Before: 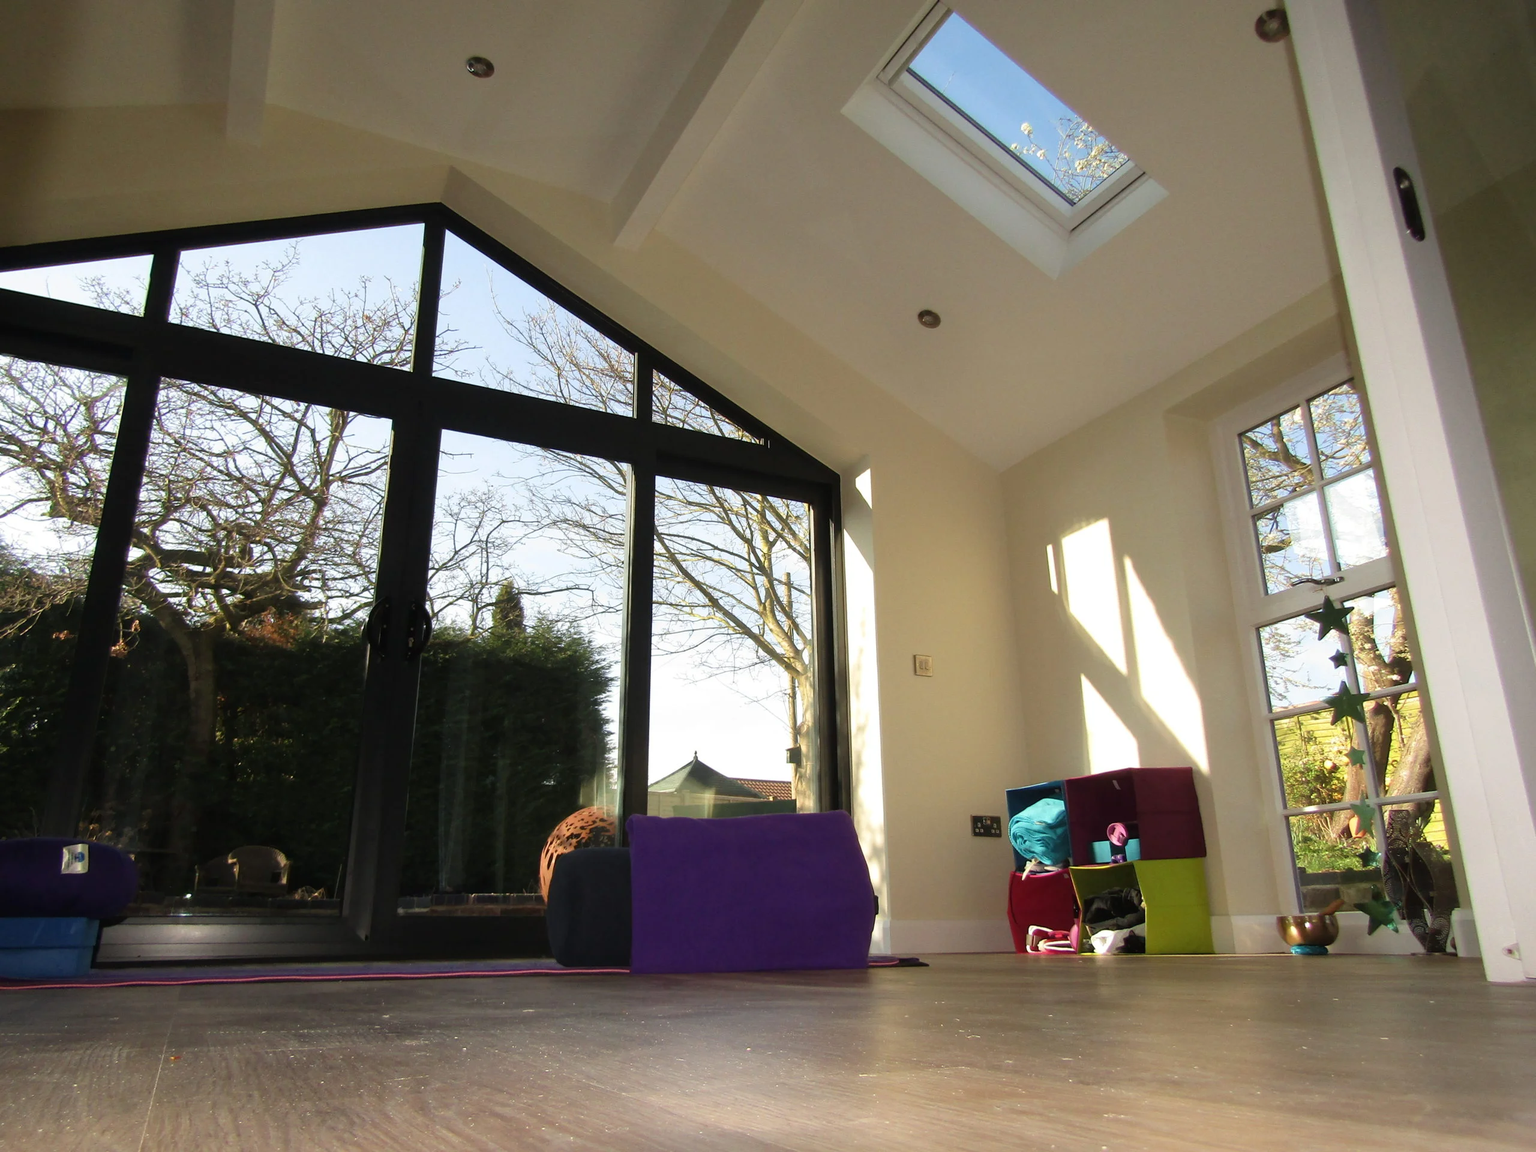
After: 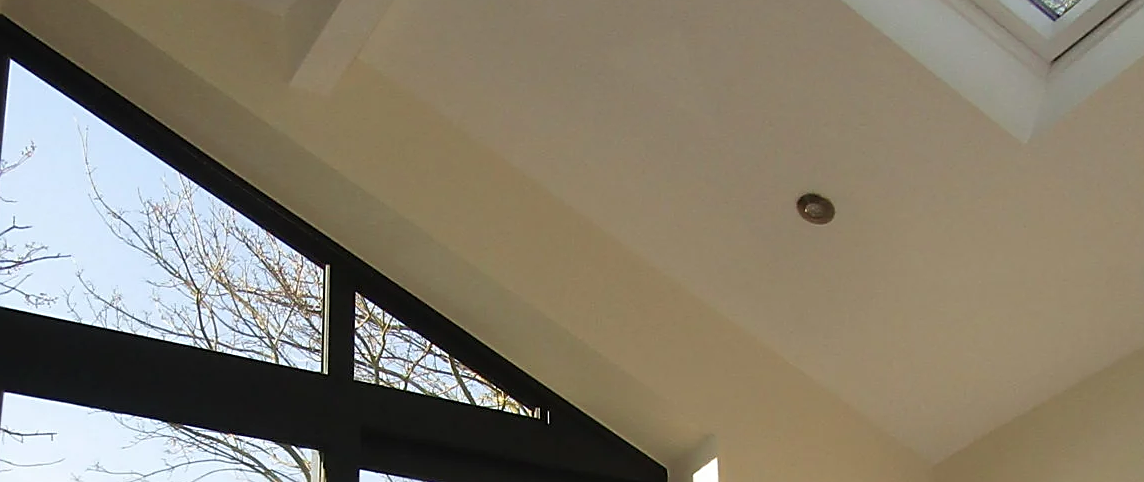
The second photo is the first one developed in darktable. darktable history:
sharpen: on, module defaults
crop: left 28.64%, top 16.832%, right 26.637%, bottom 58.055%
